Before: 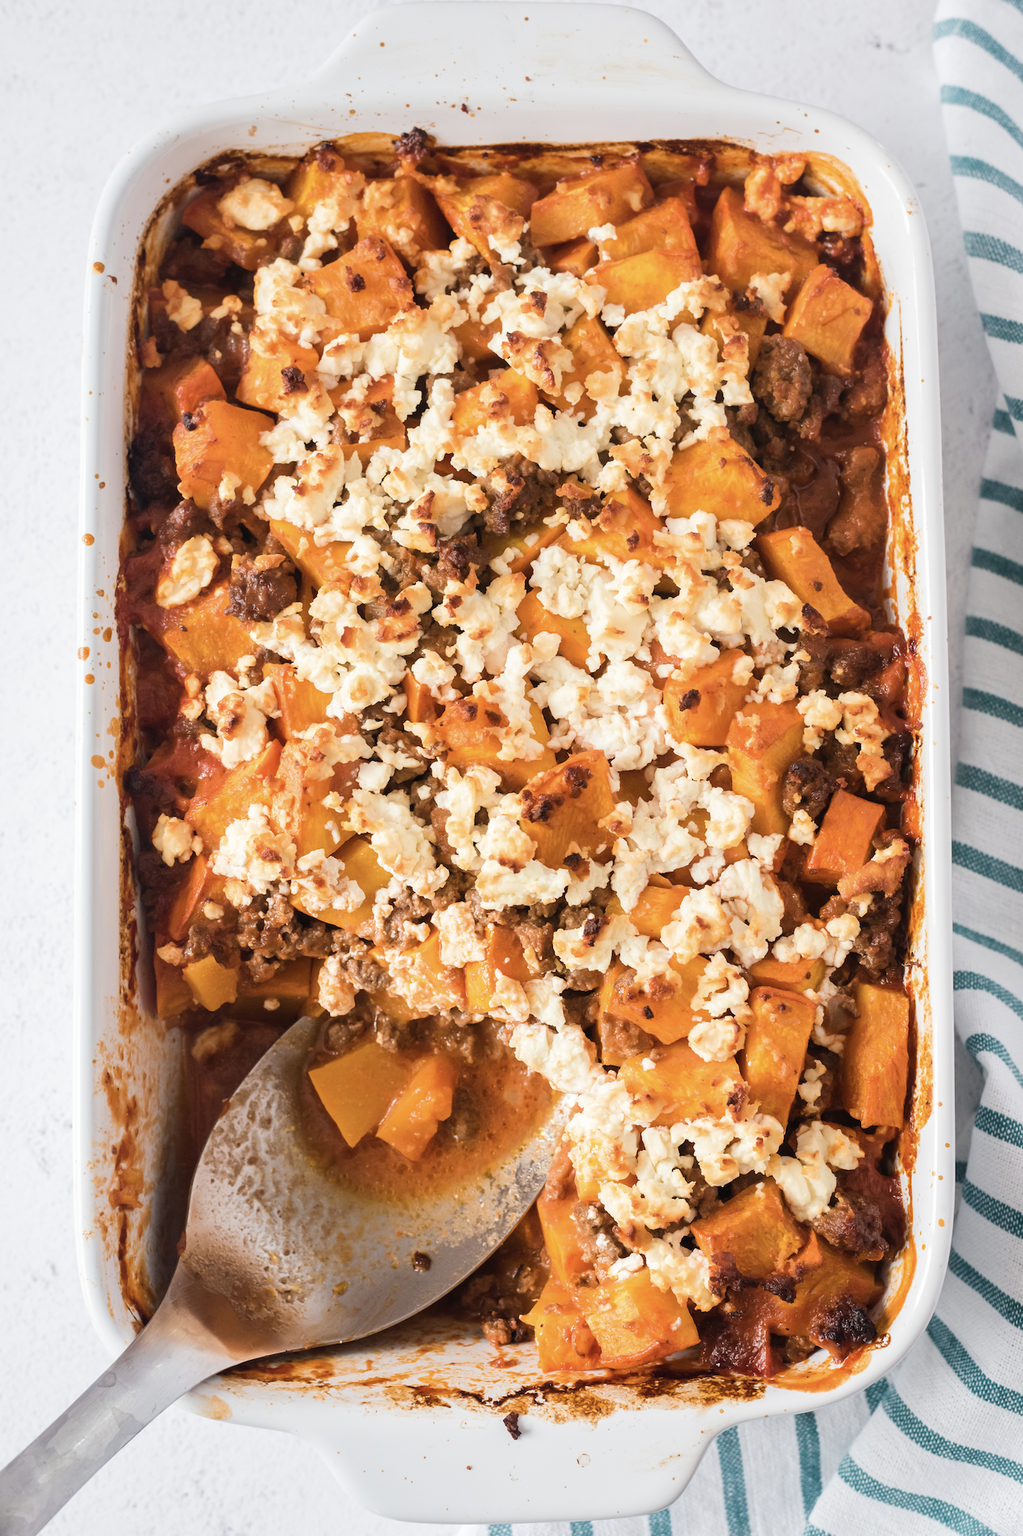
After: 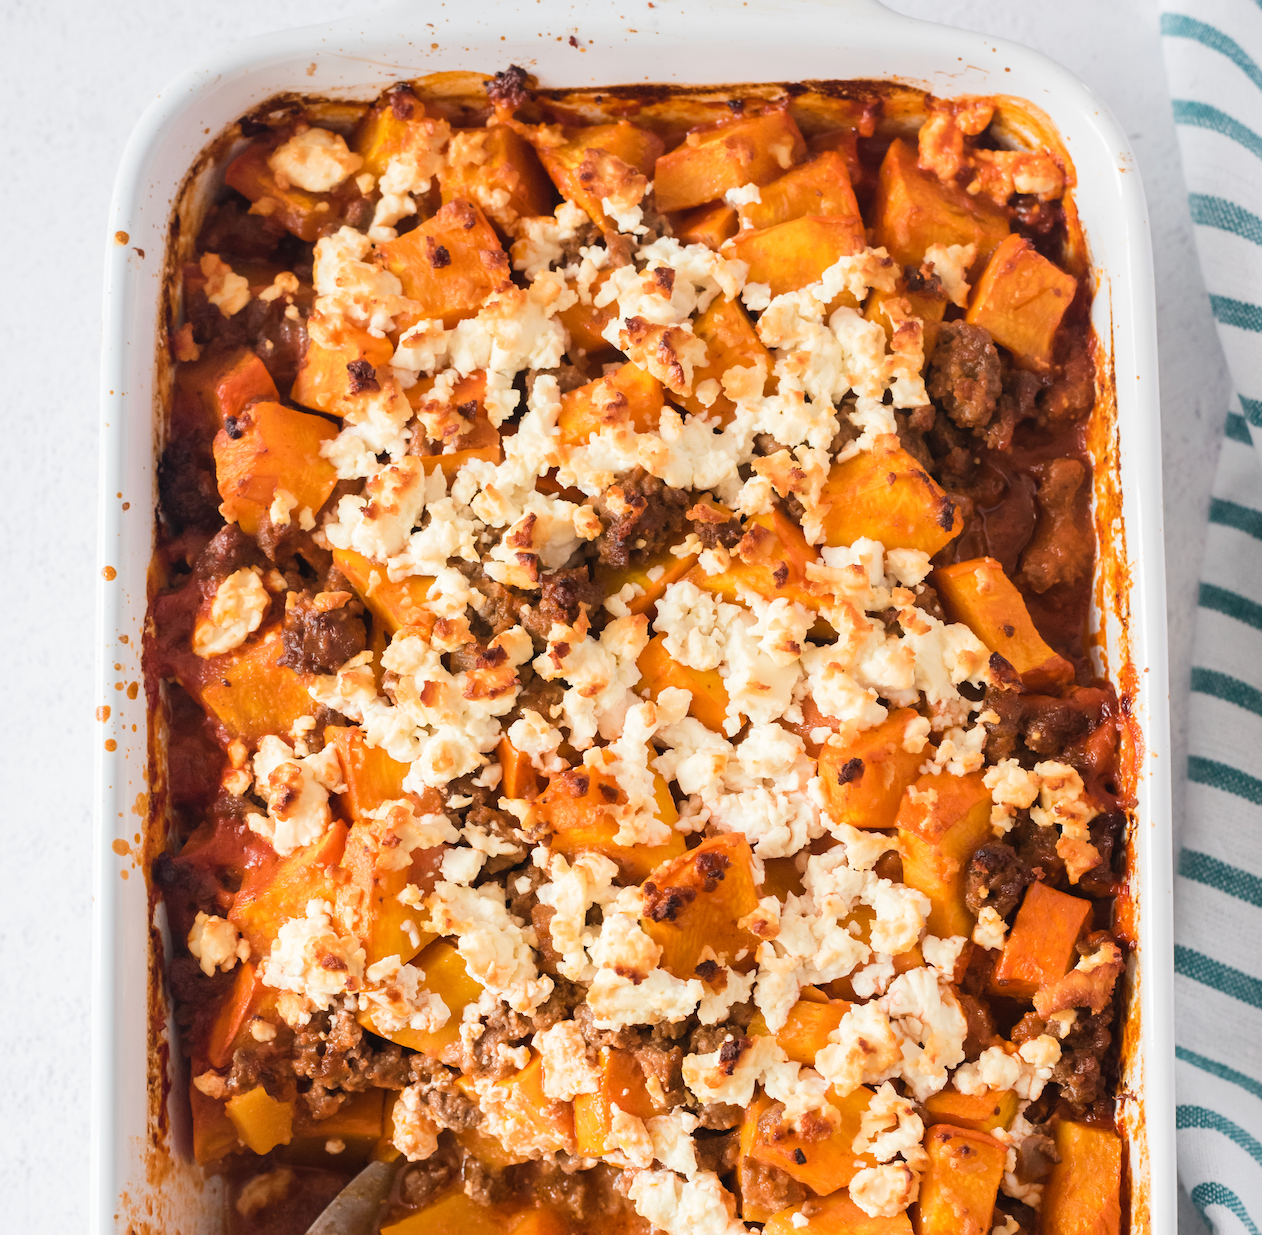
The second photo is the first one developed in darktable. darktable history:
crop and rotate: top 4.909%, bottom 29.859%
